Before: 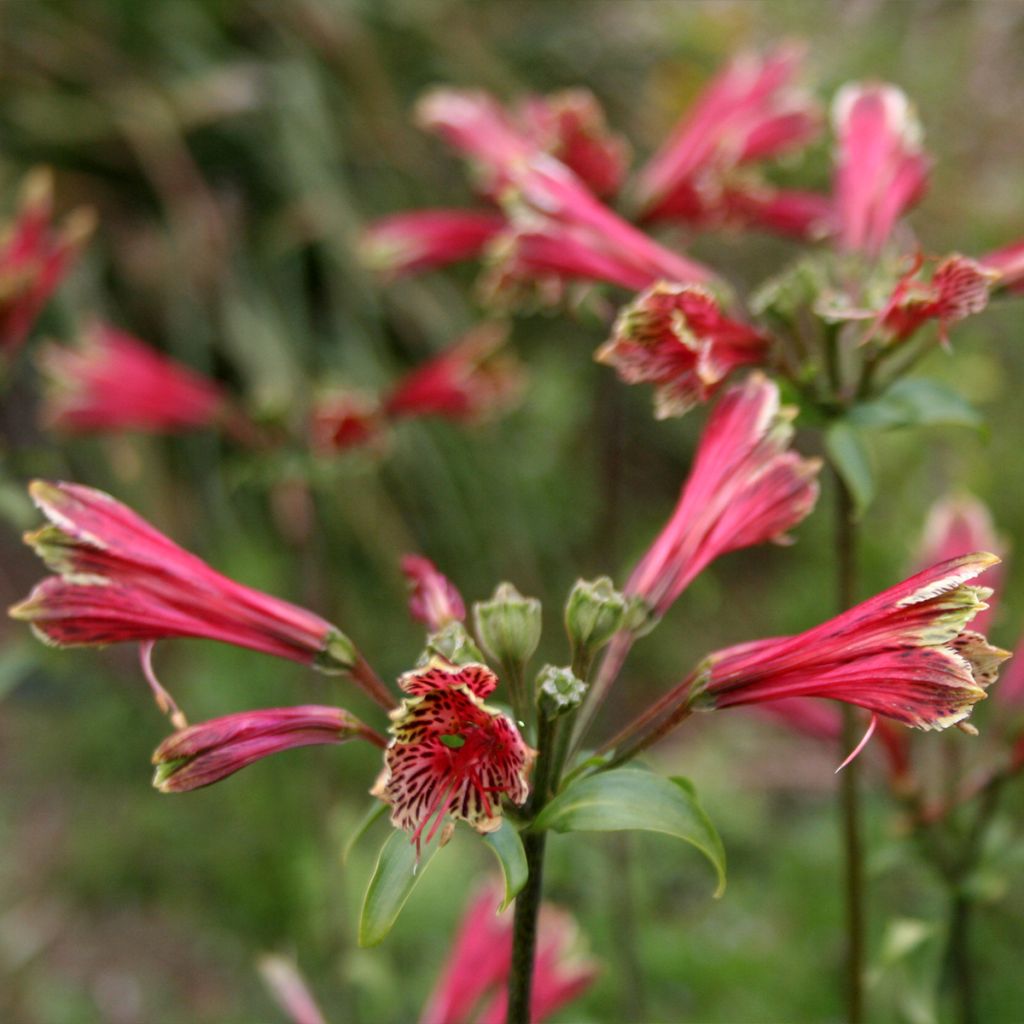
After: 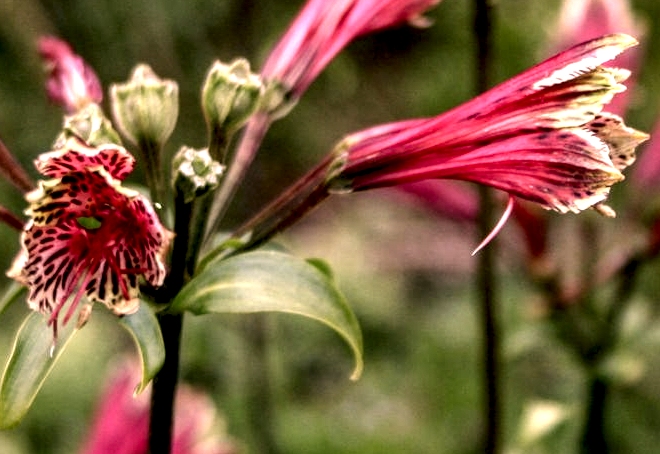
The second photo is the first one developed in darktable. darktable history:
crop and rotate: left 35.481%, top 50.619%, bottom 4.988%
local contrast: shadows 163%, detail 225%
color correction: highlights a* 14.75, highlights b* 4.8
